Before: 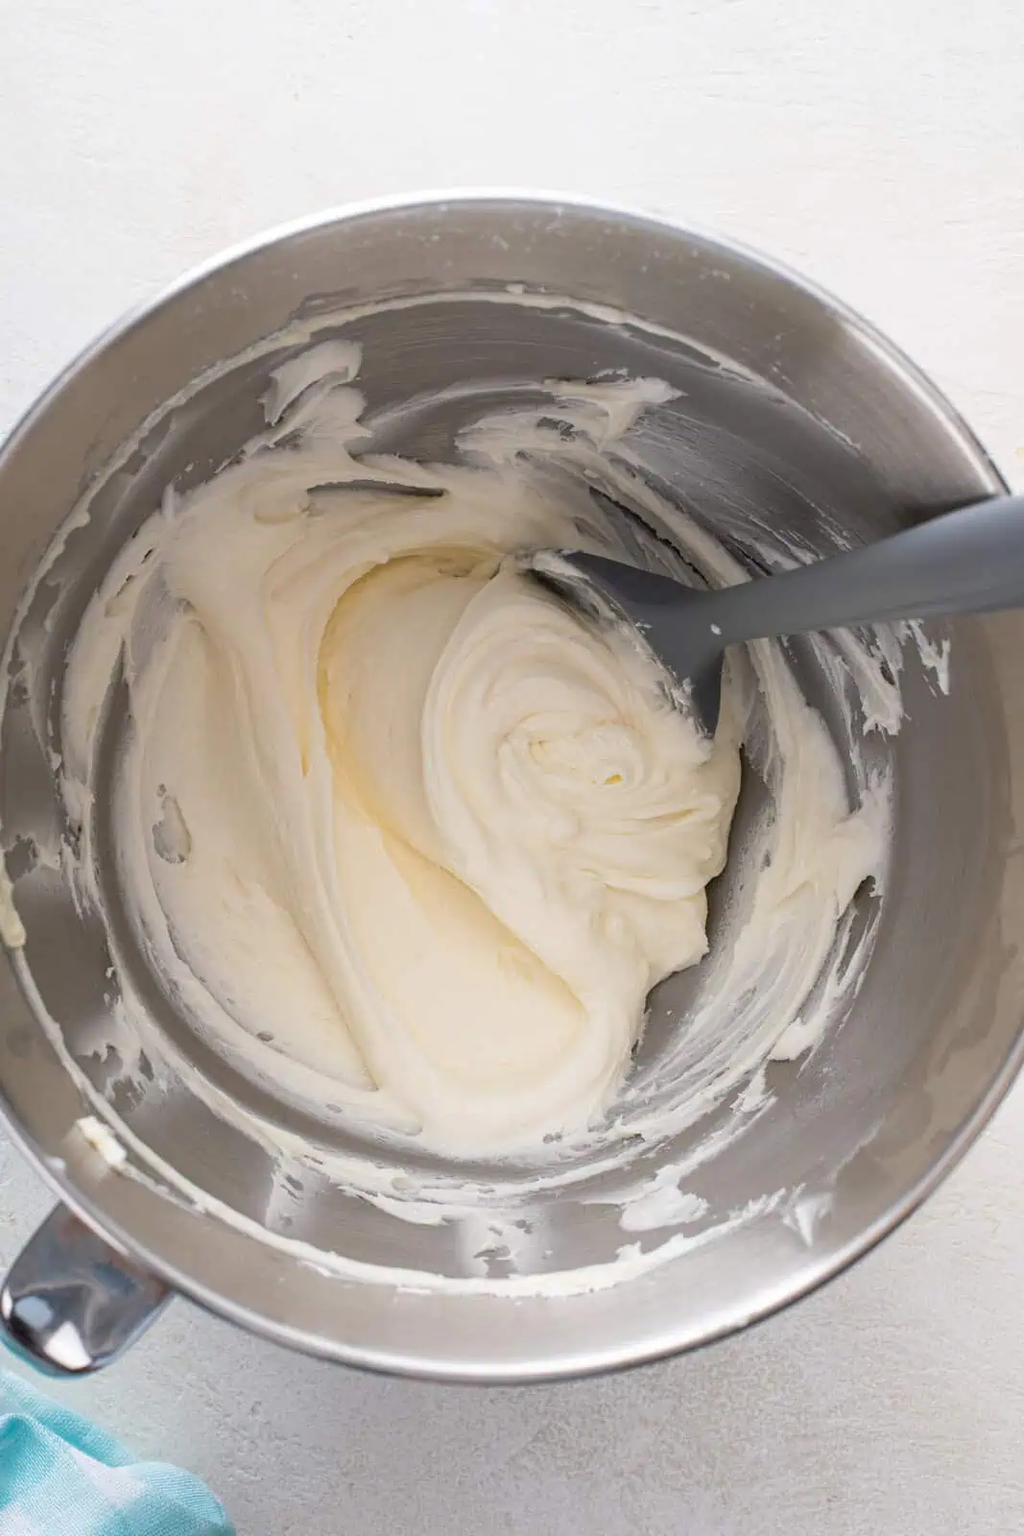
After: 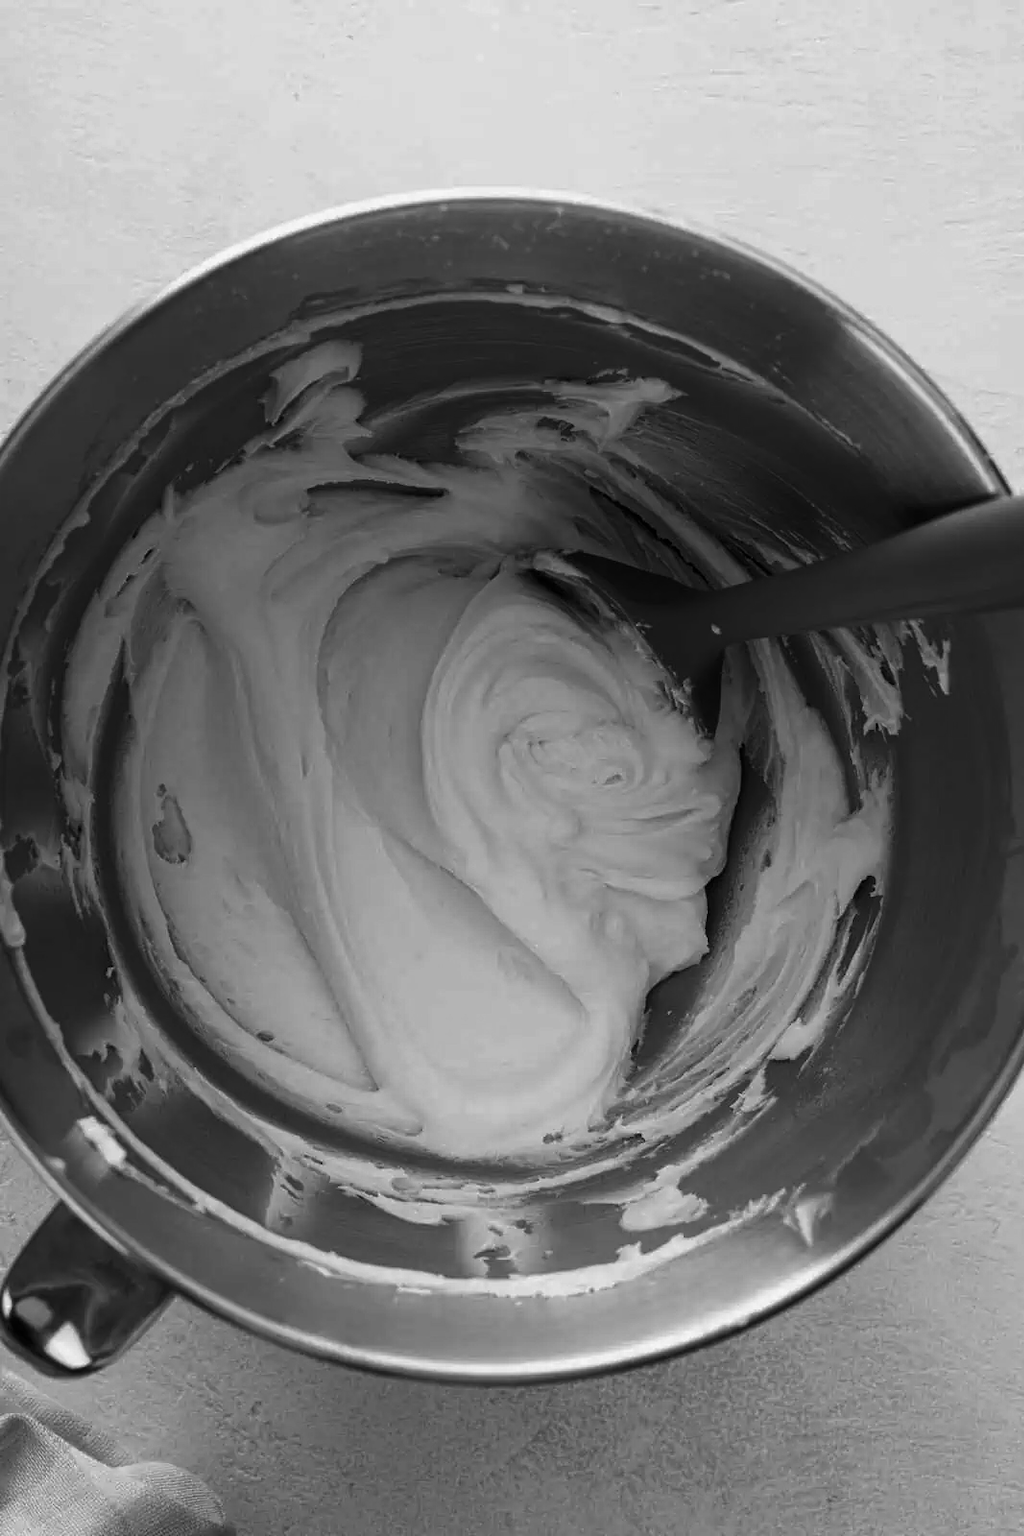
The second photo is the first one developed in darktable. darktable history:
contrast brightness saturation: contrast -0.03, brightness -0.59, saturation -1
